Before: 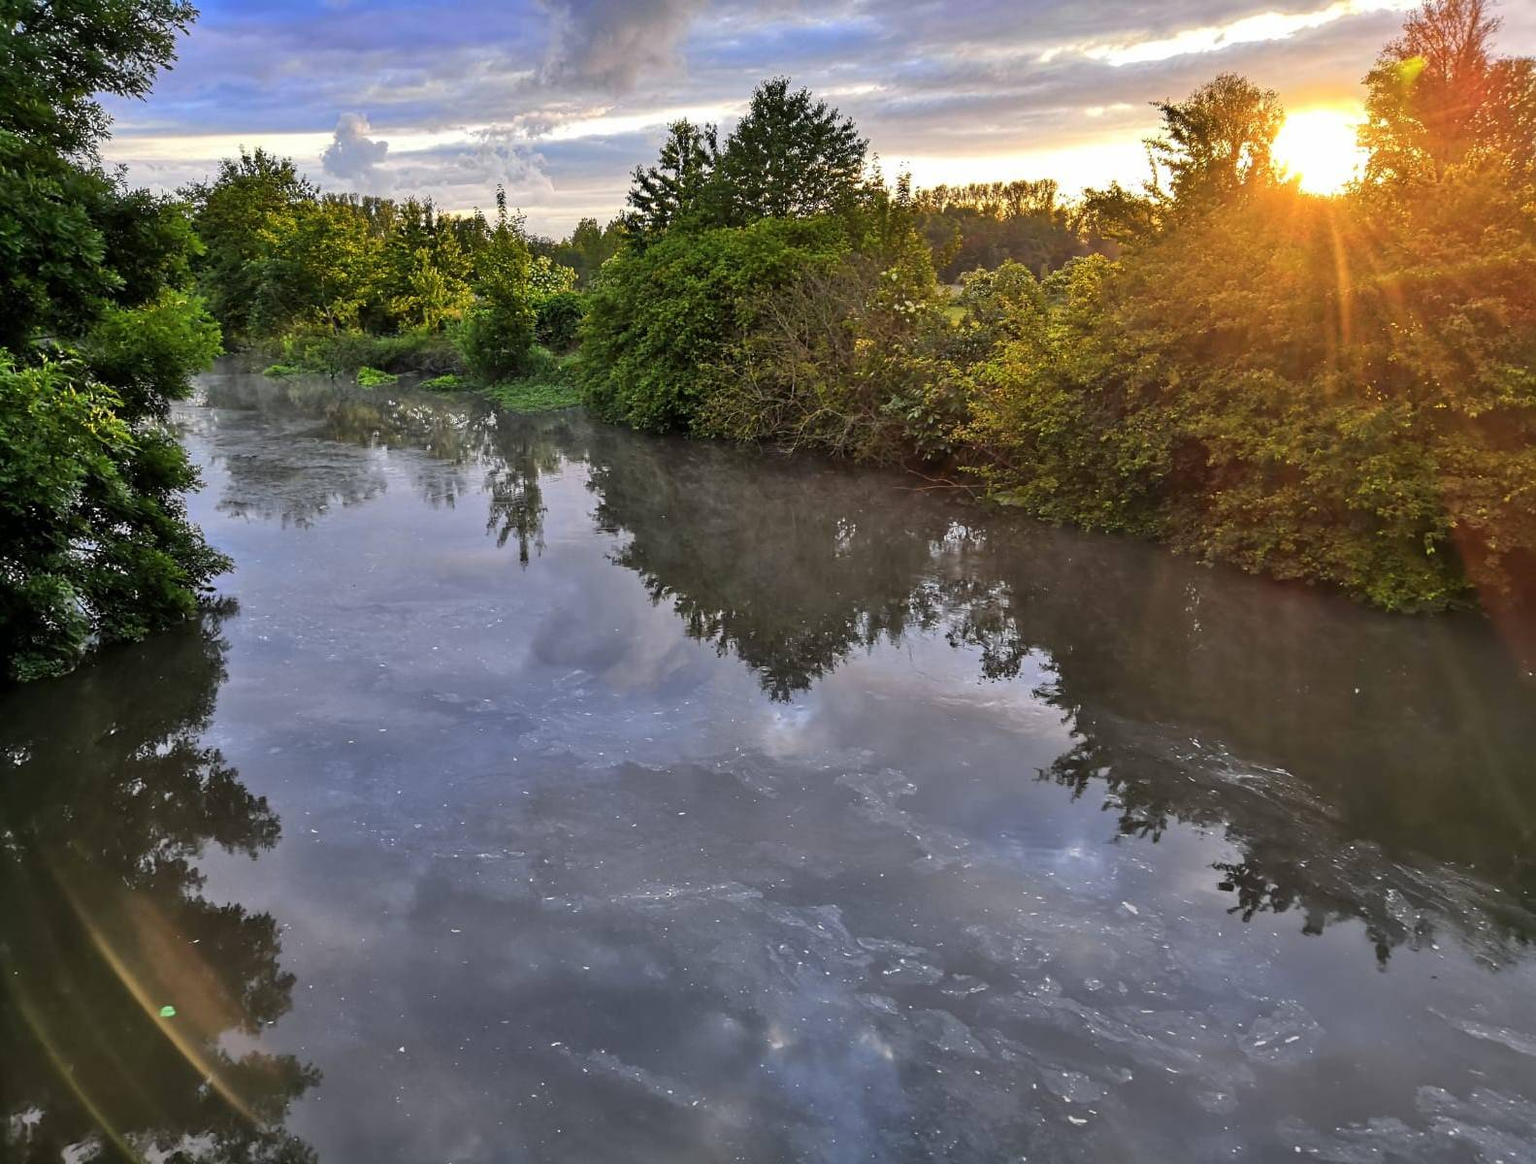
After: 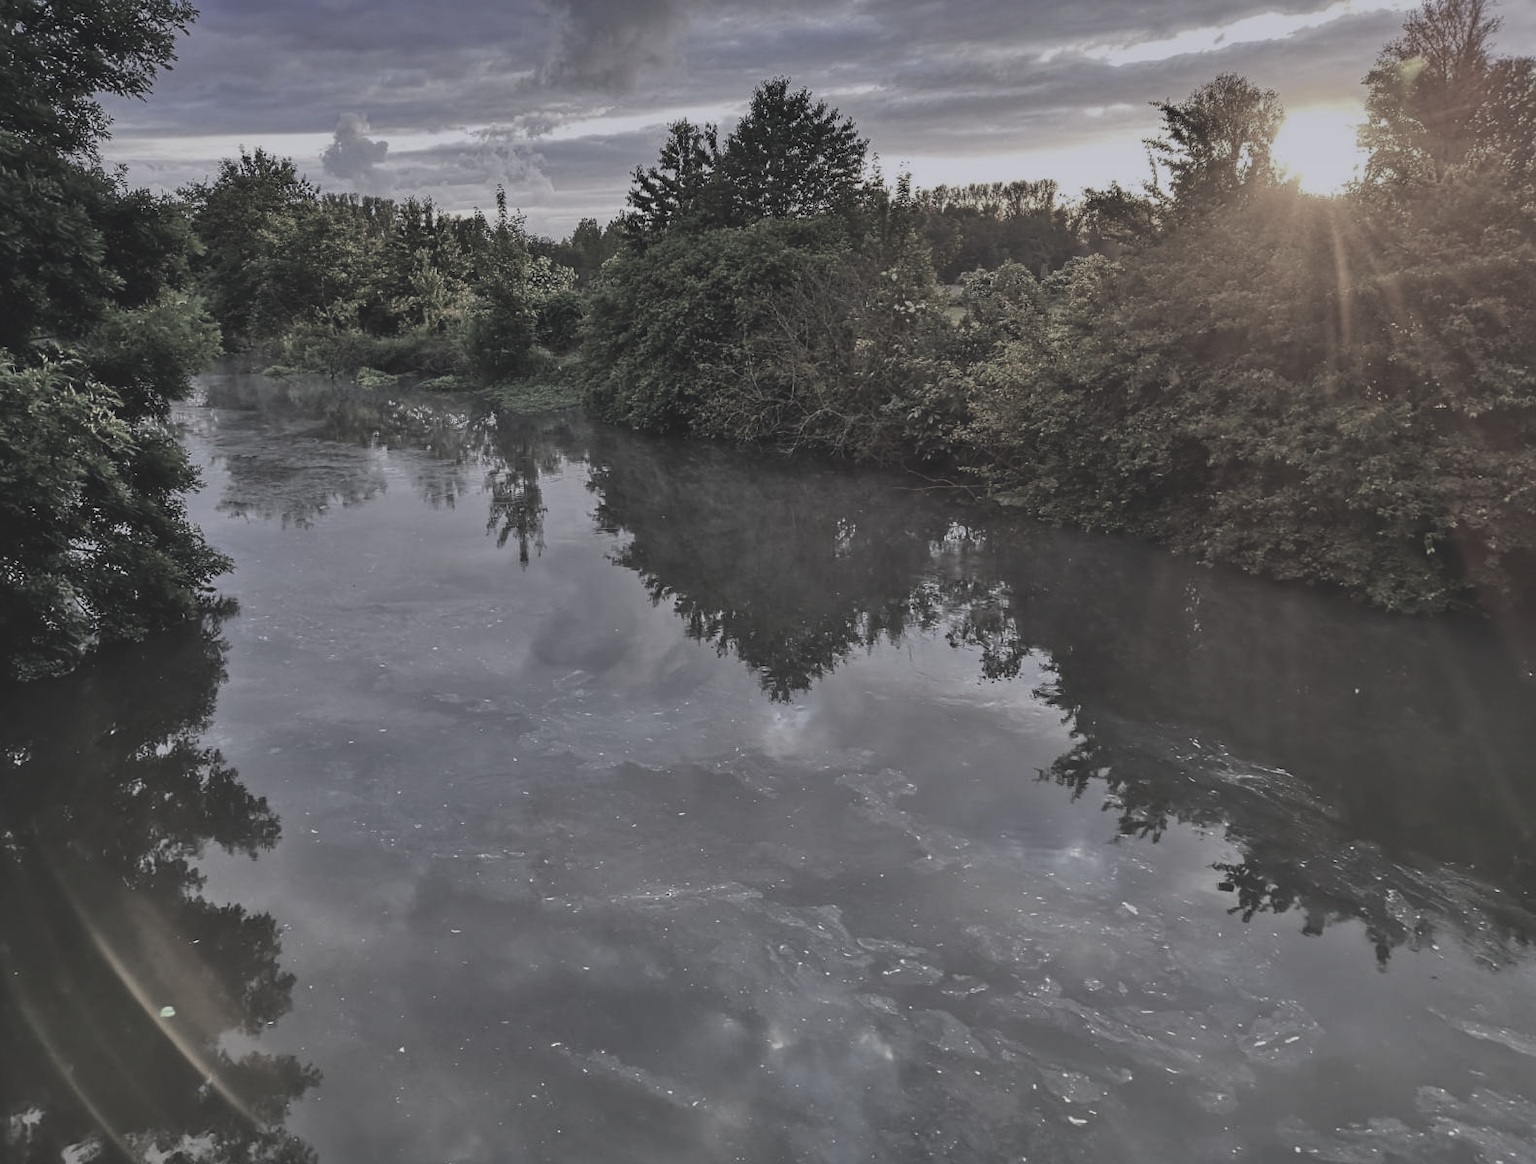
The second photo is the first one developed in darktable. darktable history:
color correction: saturation 0.2
exposure: black level correction -0.025, exposure -0.117 EV, compensate highlight preservation false
graduated density: hue 238.83°, saturation 50%
velvia: on, module defaults
